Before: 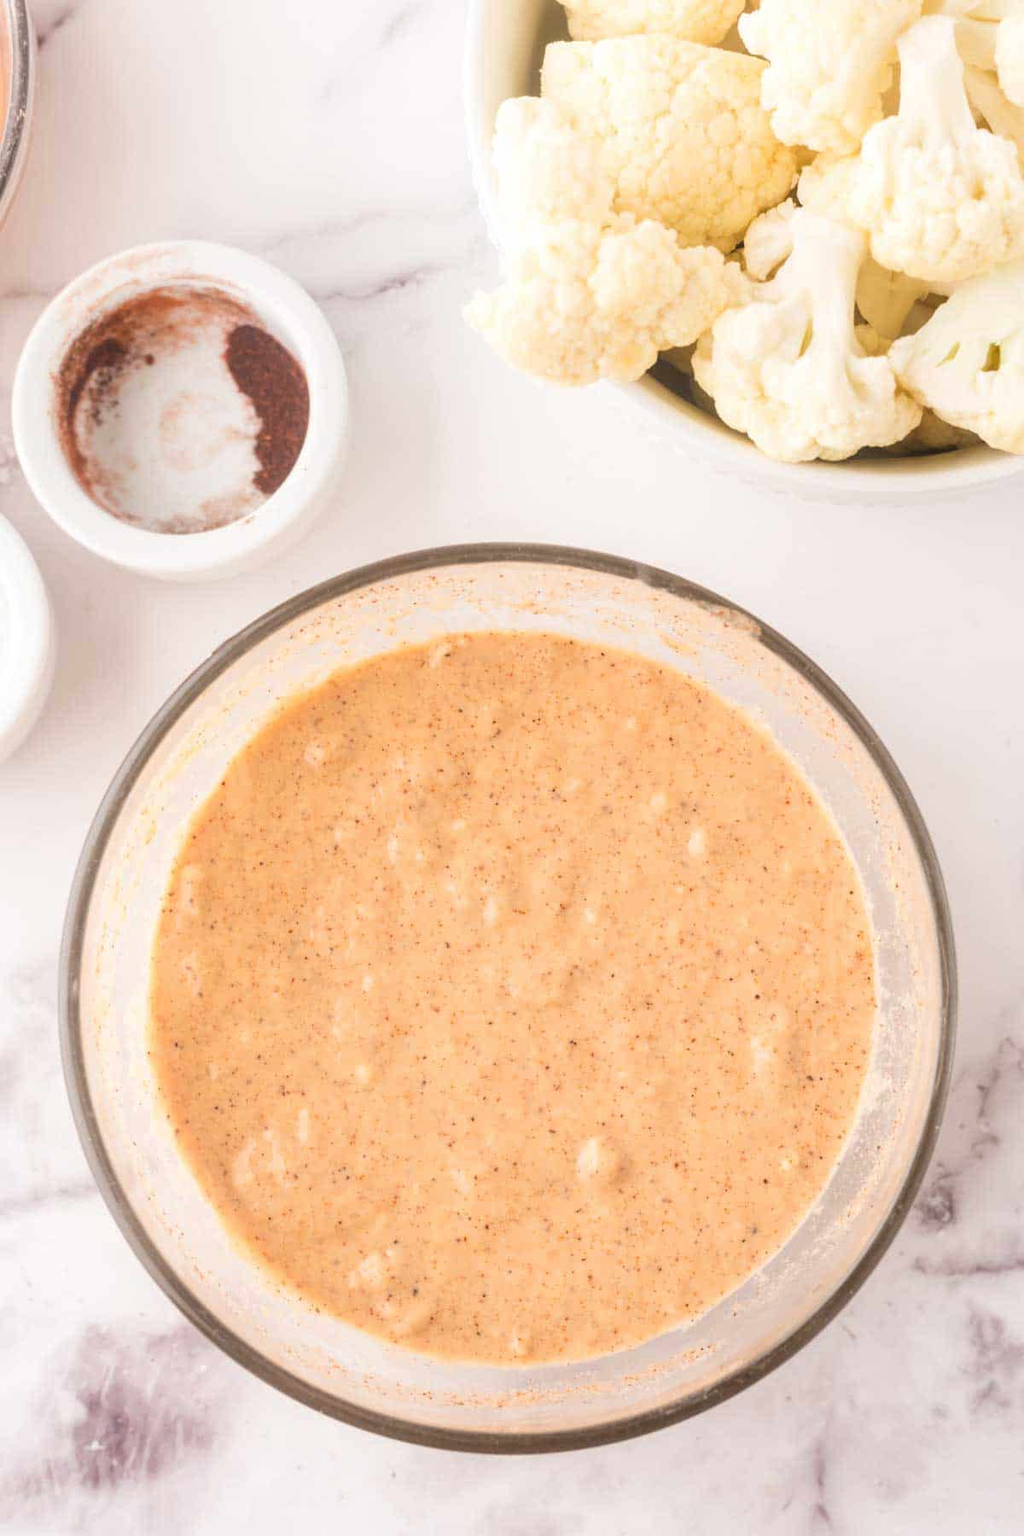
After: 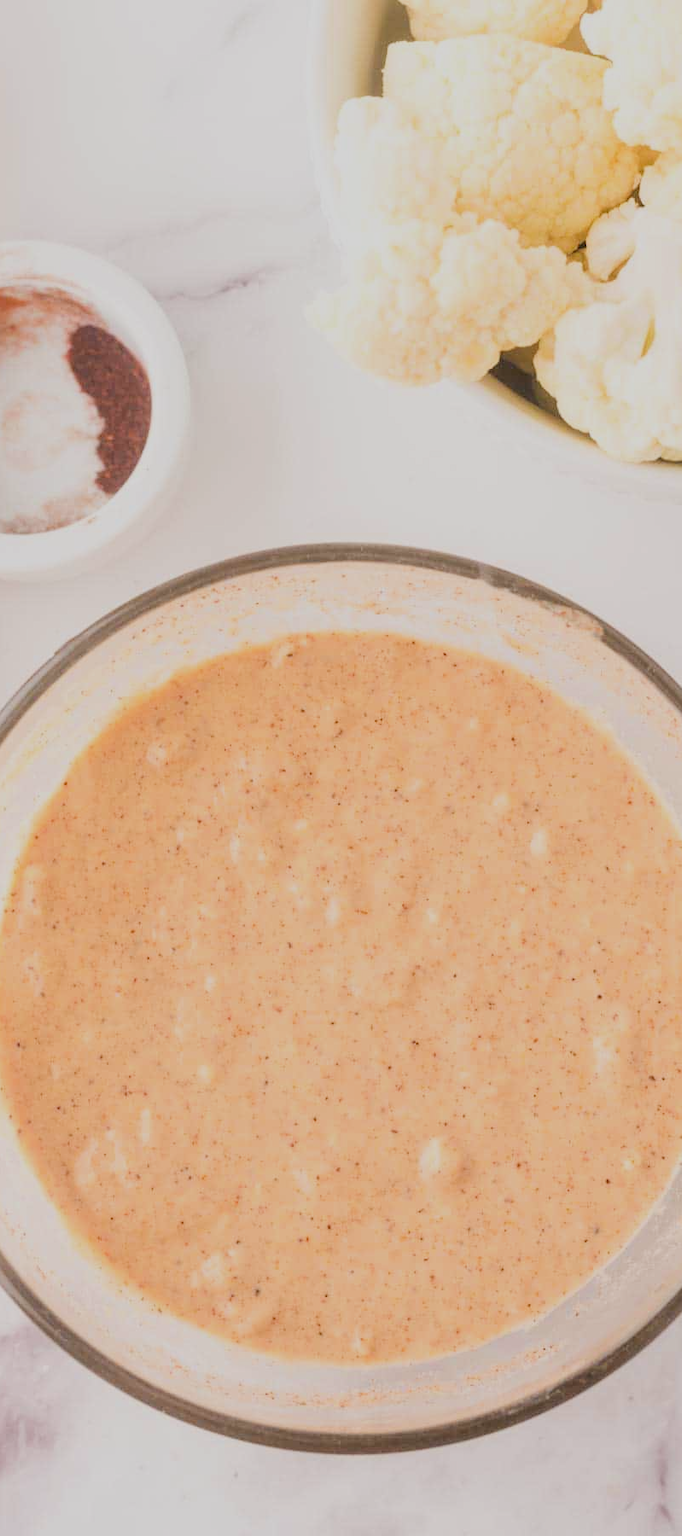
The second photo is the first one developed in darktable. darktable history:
filmic rgb: black relative exposure -16 EV, white relative exposure 6.12 EV, hardness 5.22
crop and rotate: left 15.446%, right 17.836%
